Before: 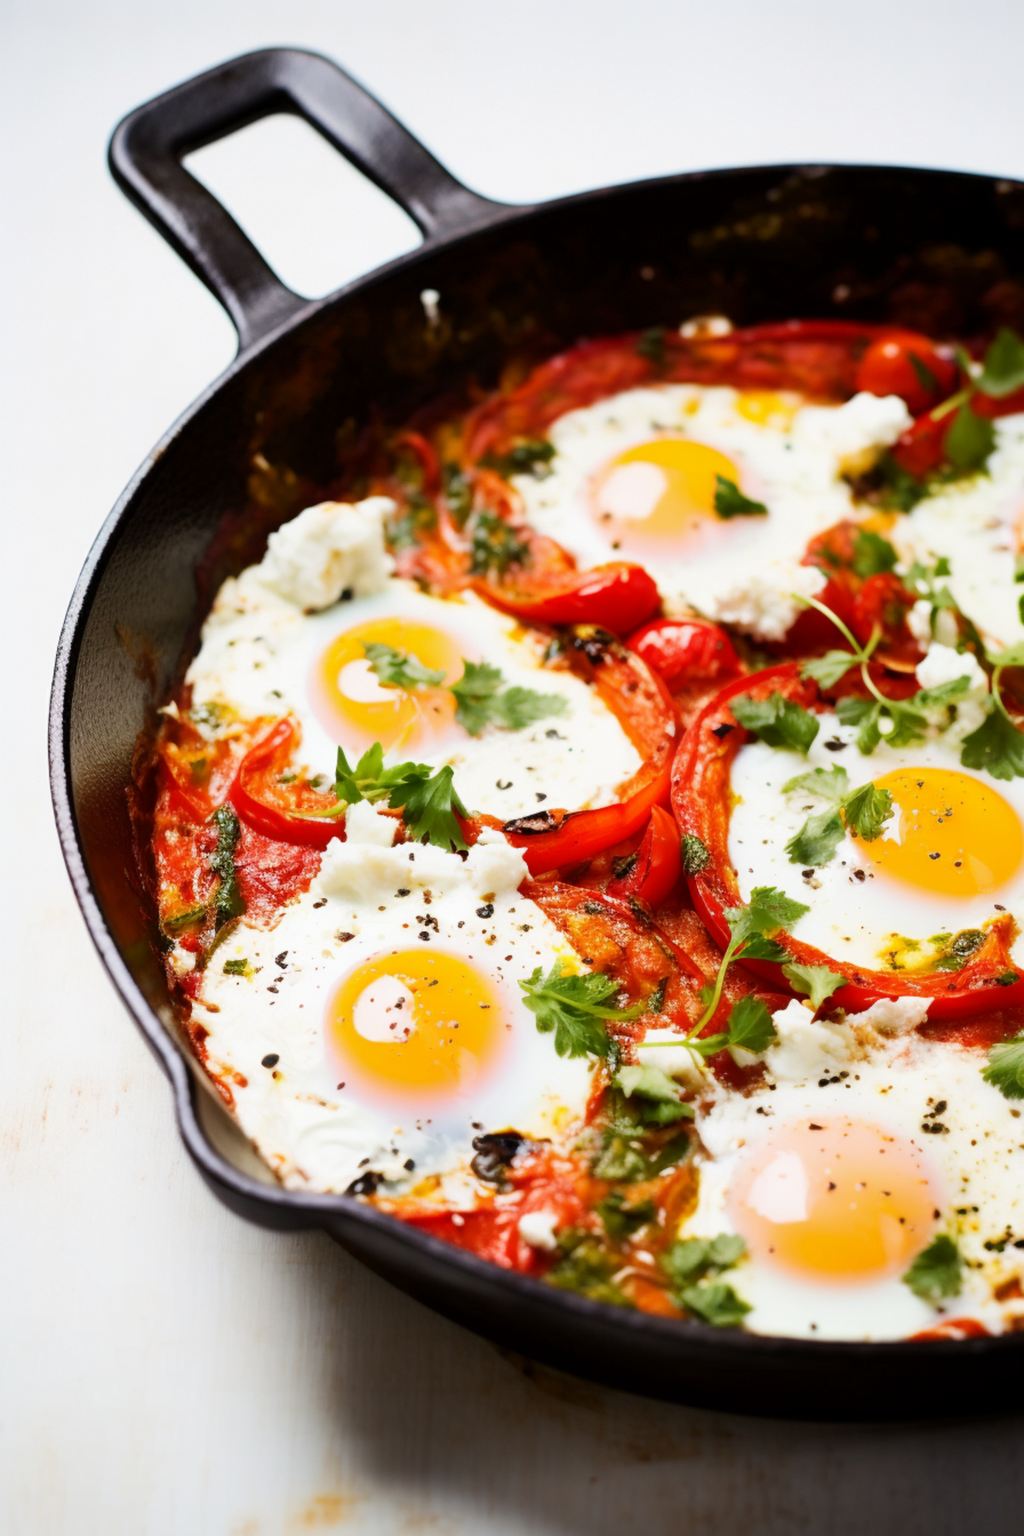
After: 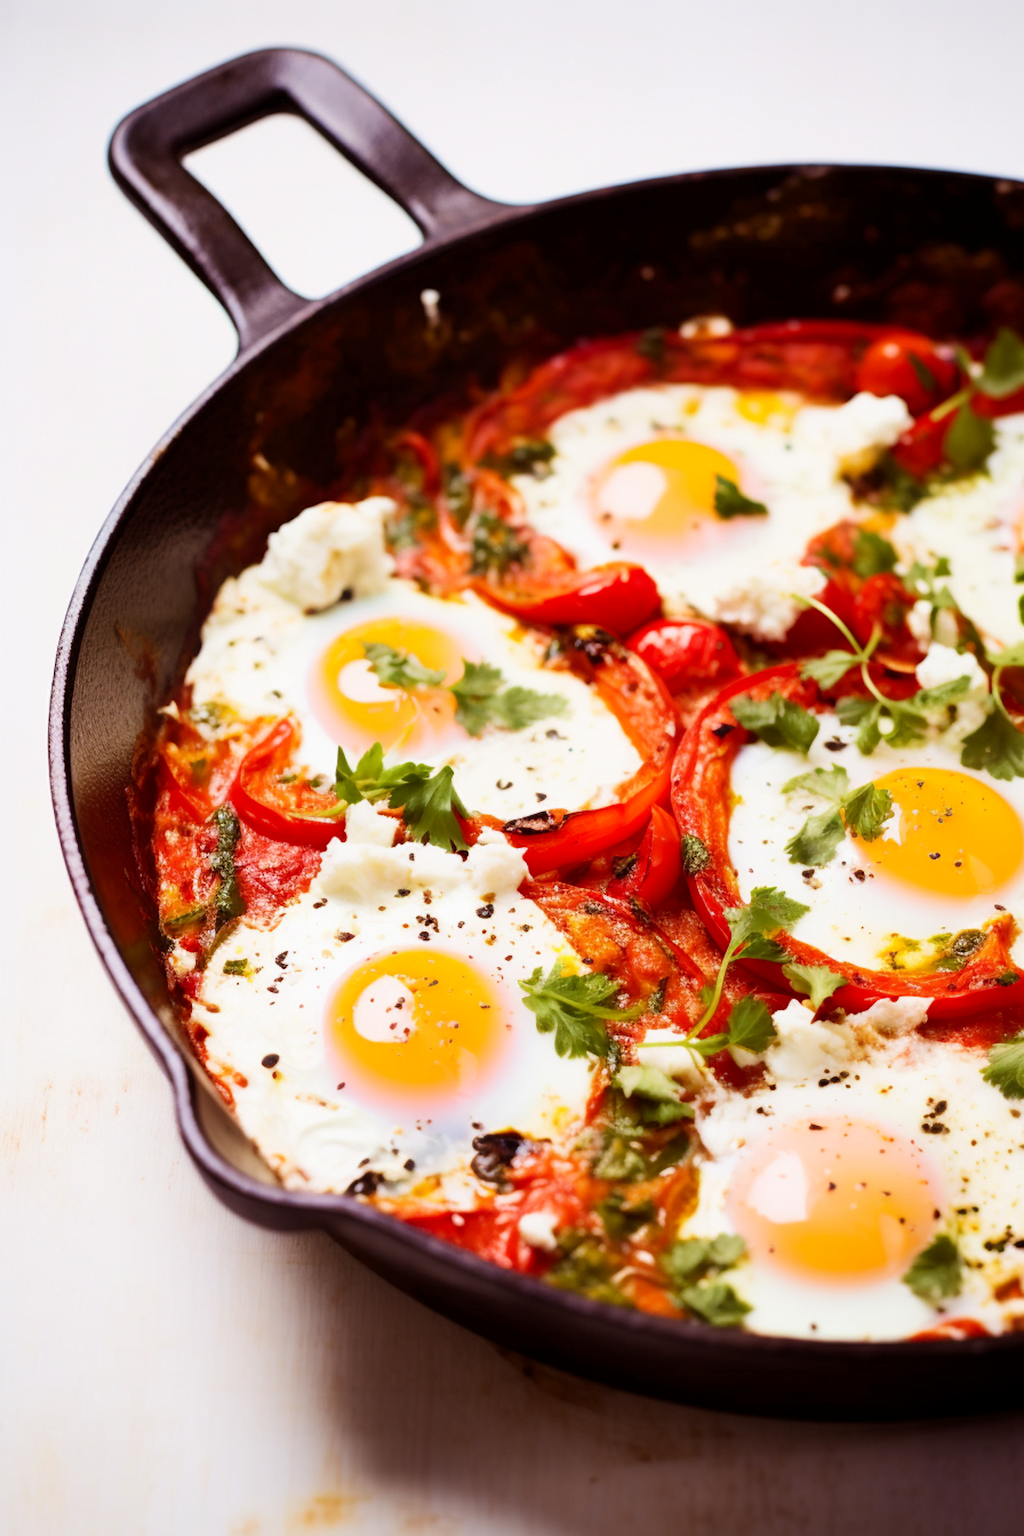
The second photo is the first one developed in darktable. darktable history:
velvia: on, module defaults
rgb levels: mode RGB, independent channels, levels [[0, 0.474, 1], [0, 0.5, 1], [0, 0.5, 1]]
